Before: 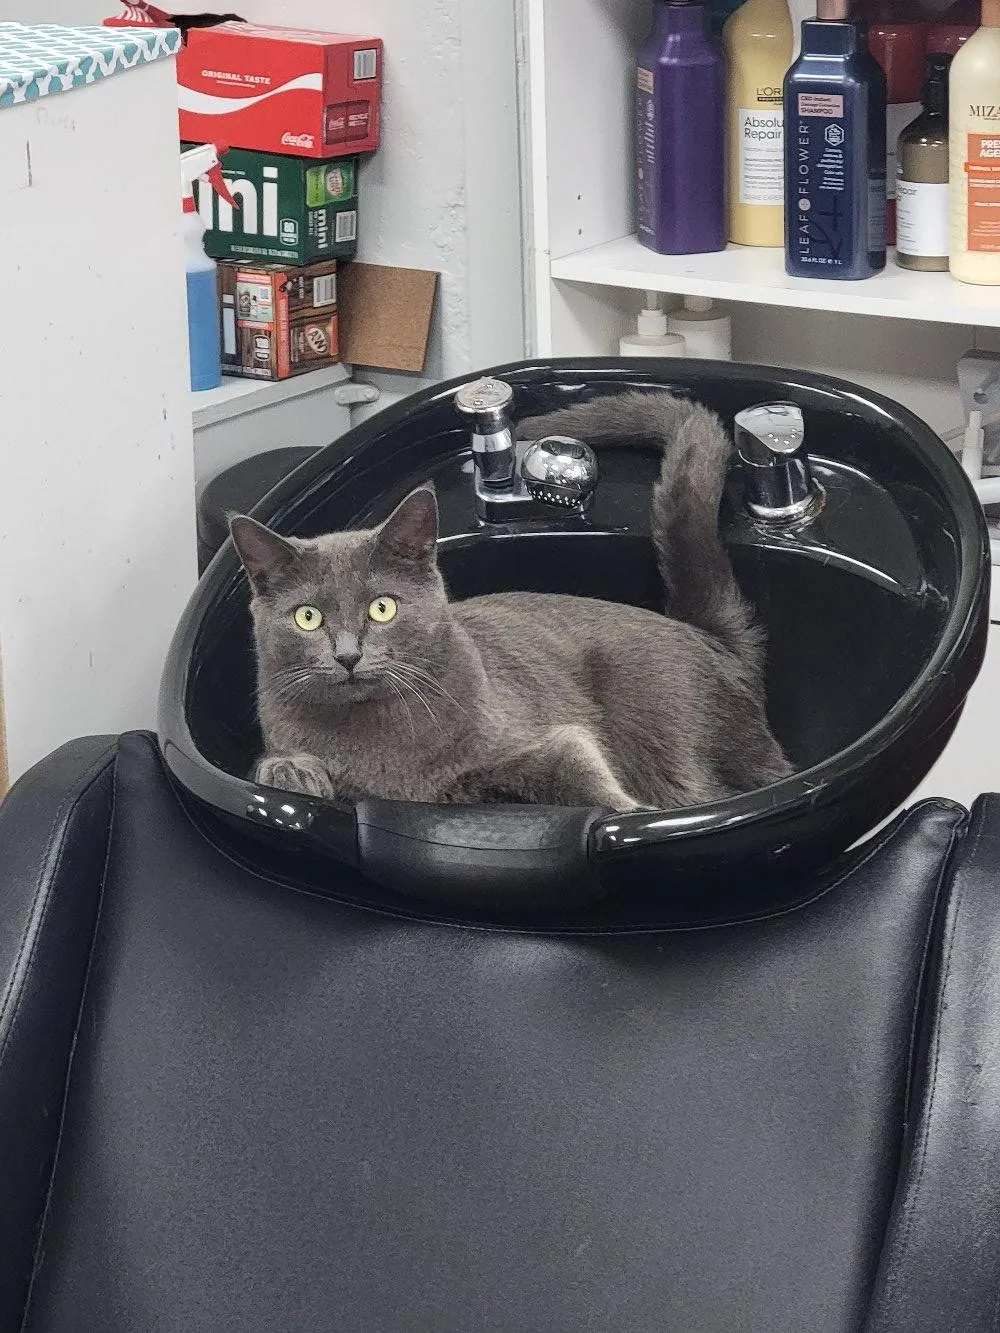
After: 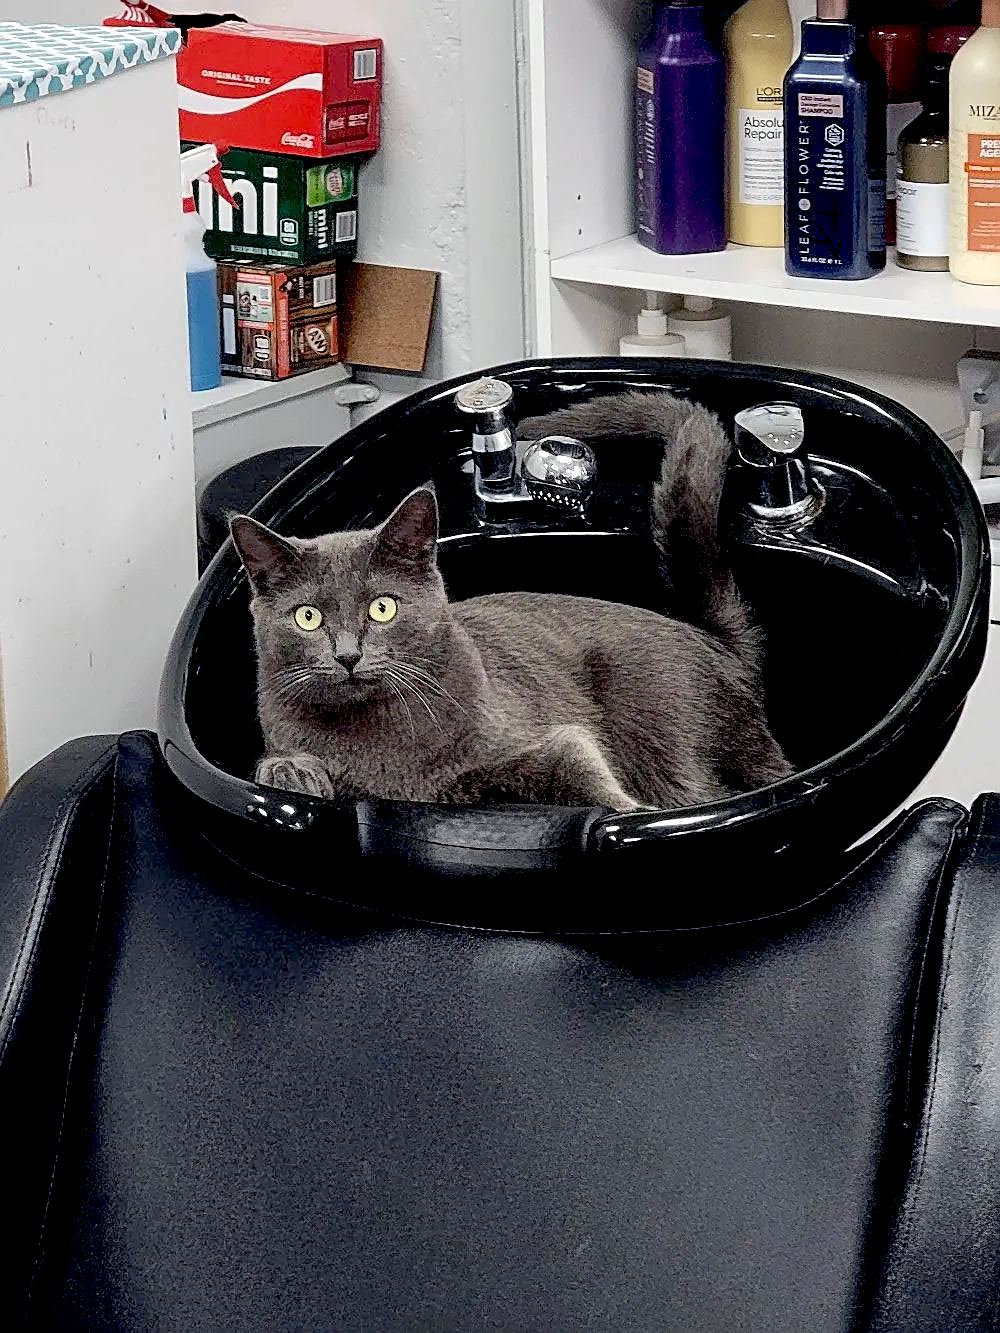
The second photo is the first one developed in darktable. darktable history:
exposure: black level correction 0.048, exposure 0.014 EV, compensate highlight preservation false
sharpen: on, module defaults
